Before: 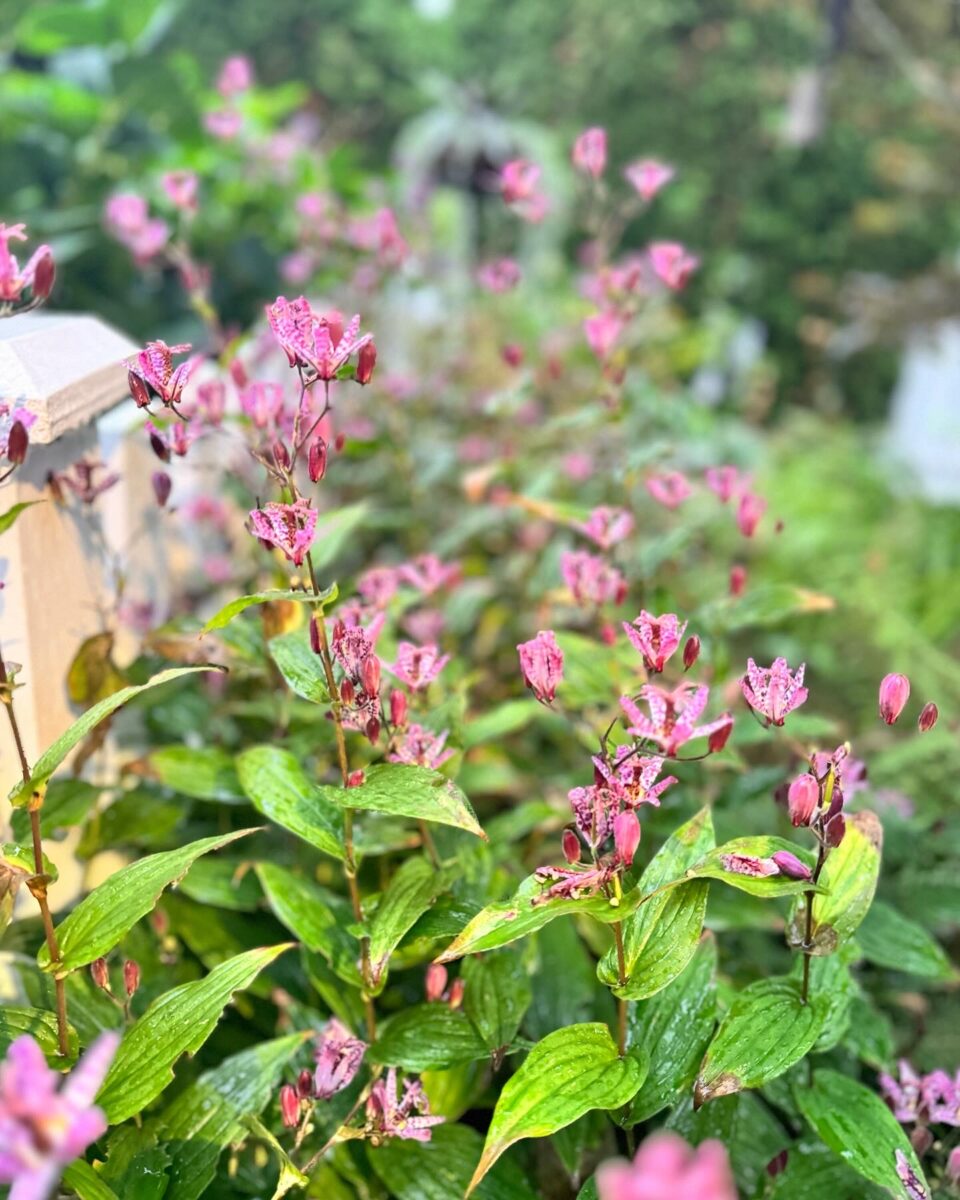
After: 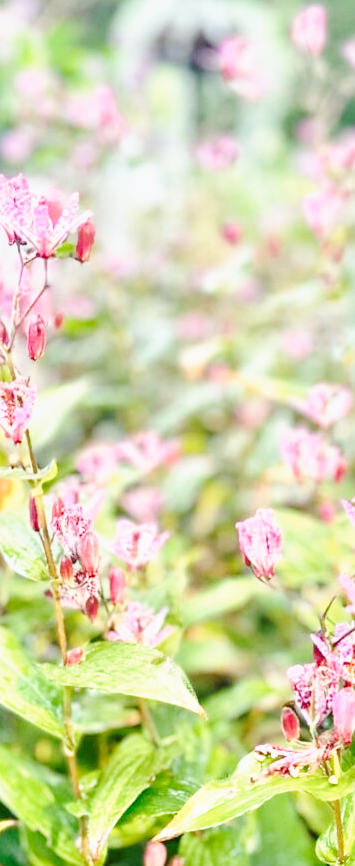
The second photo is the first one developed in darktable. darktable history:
exposure: exposure 0.496 EV, compensate highlight preservation false
base curve: curves: ch0 [(0, 0) (0.025, 0.046) (0.112, 0.277) (0.467, 0.74) (0.814, 0.929) (1, 0.942)], preserve colors none
crop and rotate: left 29.367%, top 10.215%, right 33.553%, bottom 17.617%
shadows and highlights: shadows 62.4, white point adjustment 0.346, highlights -34.1, compress 83.6%
